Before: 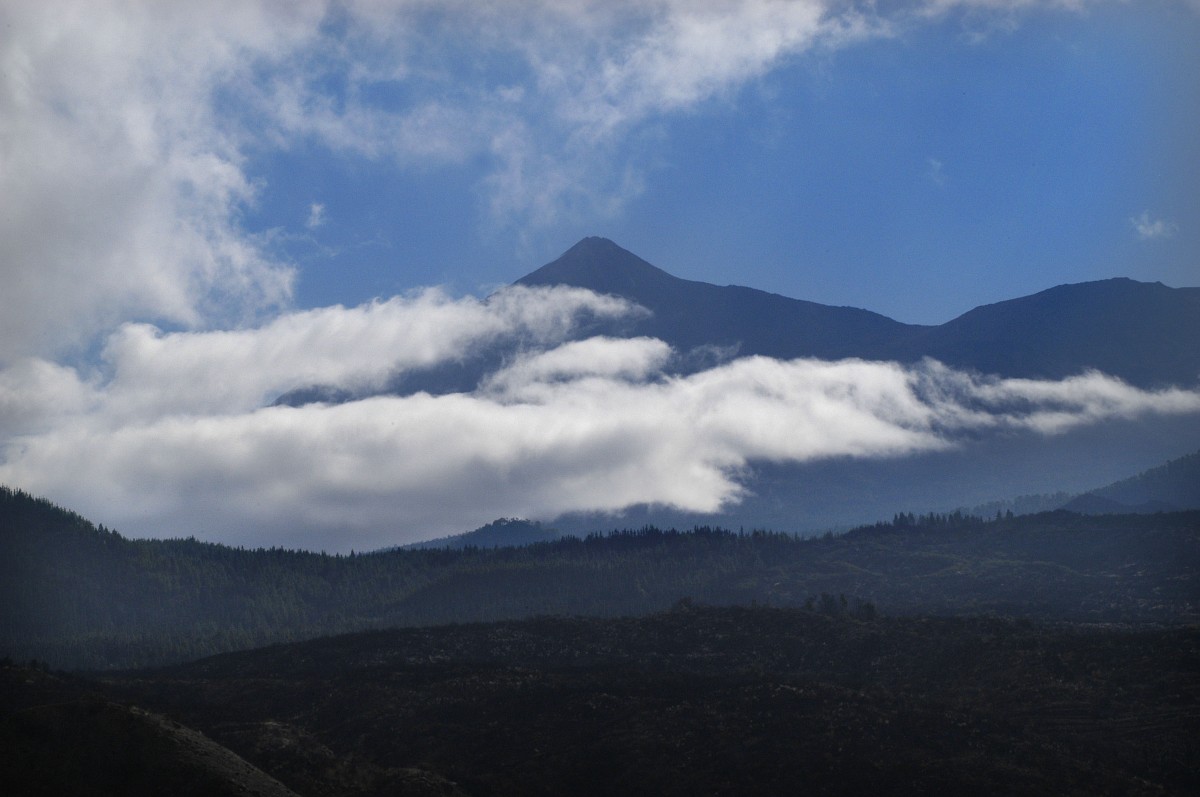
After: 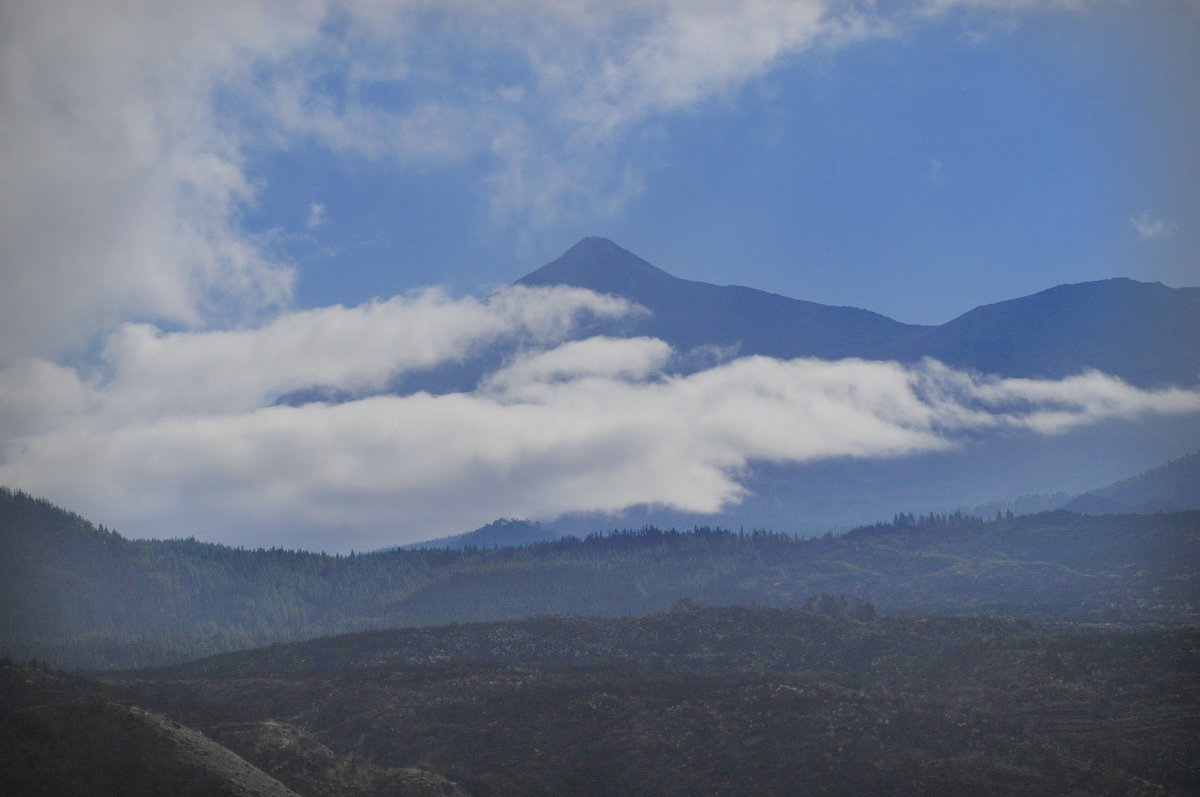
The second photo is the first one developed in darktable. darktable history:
exposure: black level correction 0, exposure 1.2 EV, compensate exposure bias true, compensate highlight preservation false
vignetting: center (0.038, -0.091)
color correction: highlights b* -0.015, saturation 1.34
local contrast: on, module defaults
filmic rgb: black relative exposure -15.91 EV, white relative exposure 8 EV, hardness 4.15, latitude 49.07%, contrast 0.517
